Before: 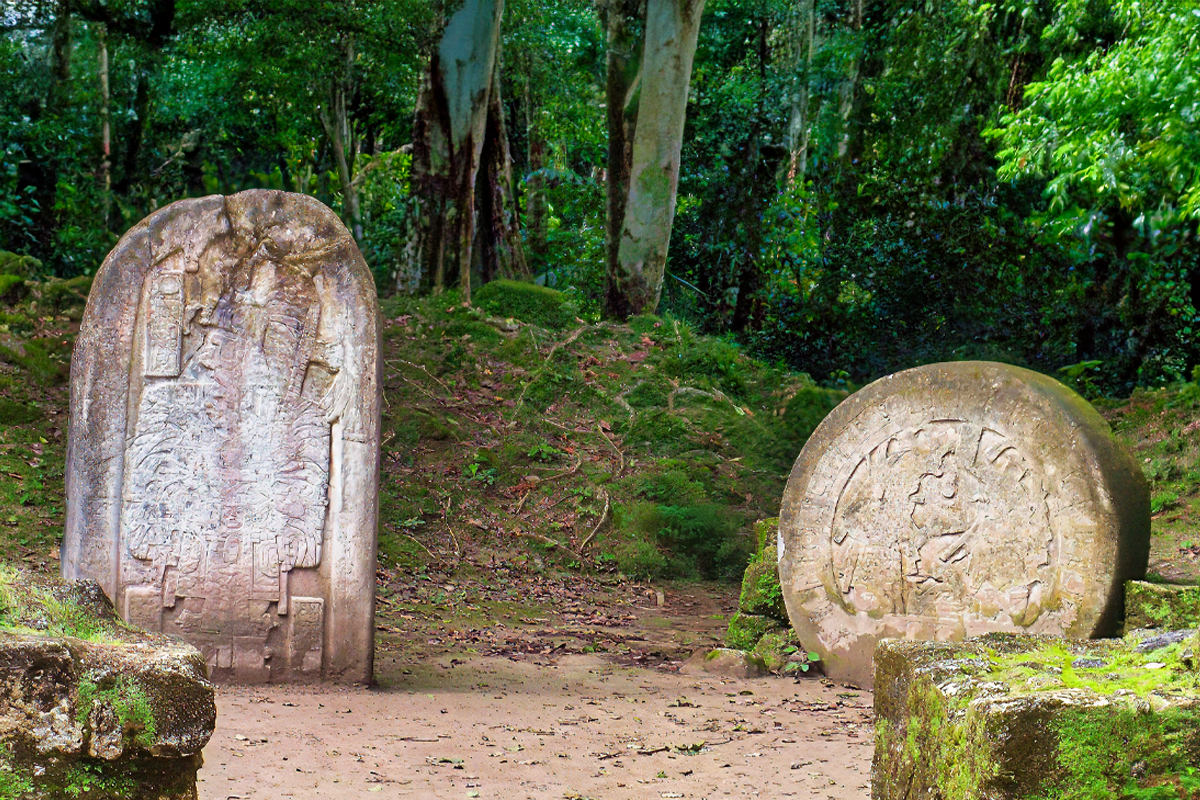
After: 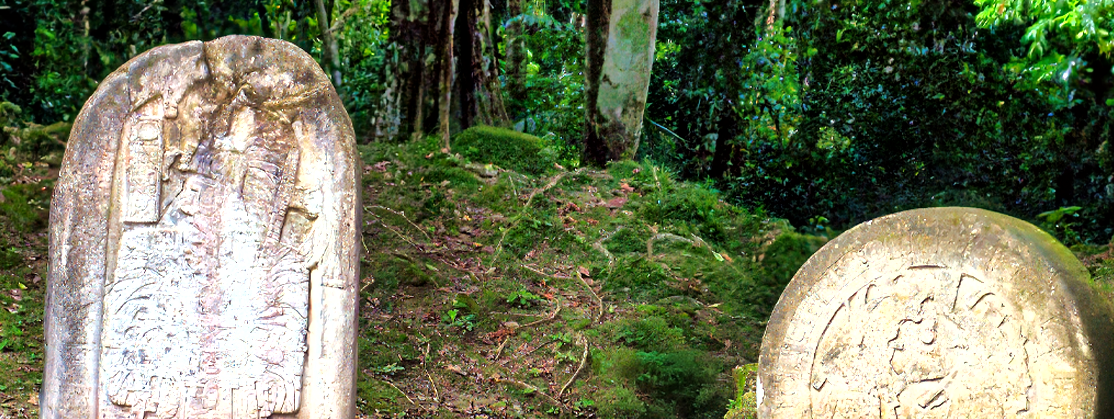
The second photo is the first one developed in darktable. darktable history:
local contrast: mode bilateral grid, contrast 19, coarseness 50, detail 119%, midtone range 0.2
crop: left 1.821%, top 19.362%, right 5.338%, bottom 28.236%
color correction: highlights a* -2.53, highlights b* 2.31
tone equalizer: -8 EV -0.716 EV, -7 EV -0.737 EV, -6 EV -0.574 EV, -5 EV -0.396 EV, -3 EV 0.369 EV, -2 EV 0.6 EV, -1 EV 0.681 EV, +0 EV 0.75 EV
shadows and highlights: shadows 36.91, highlights -27.31, soften with gaussian
